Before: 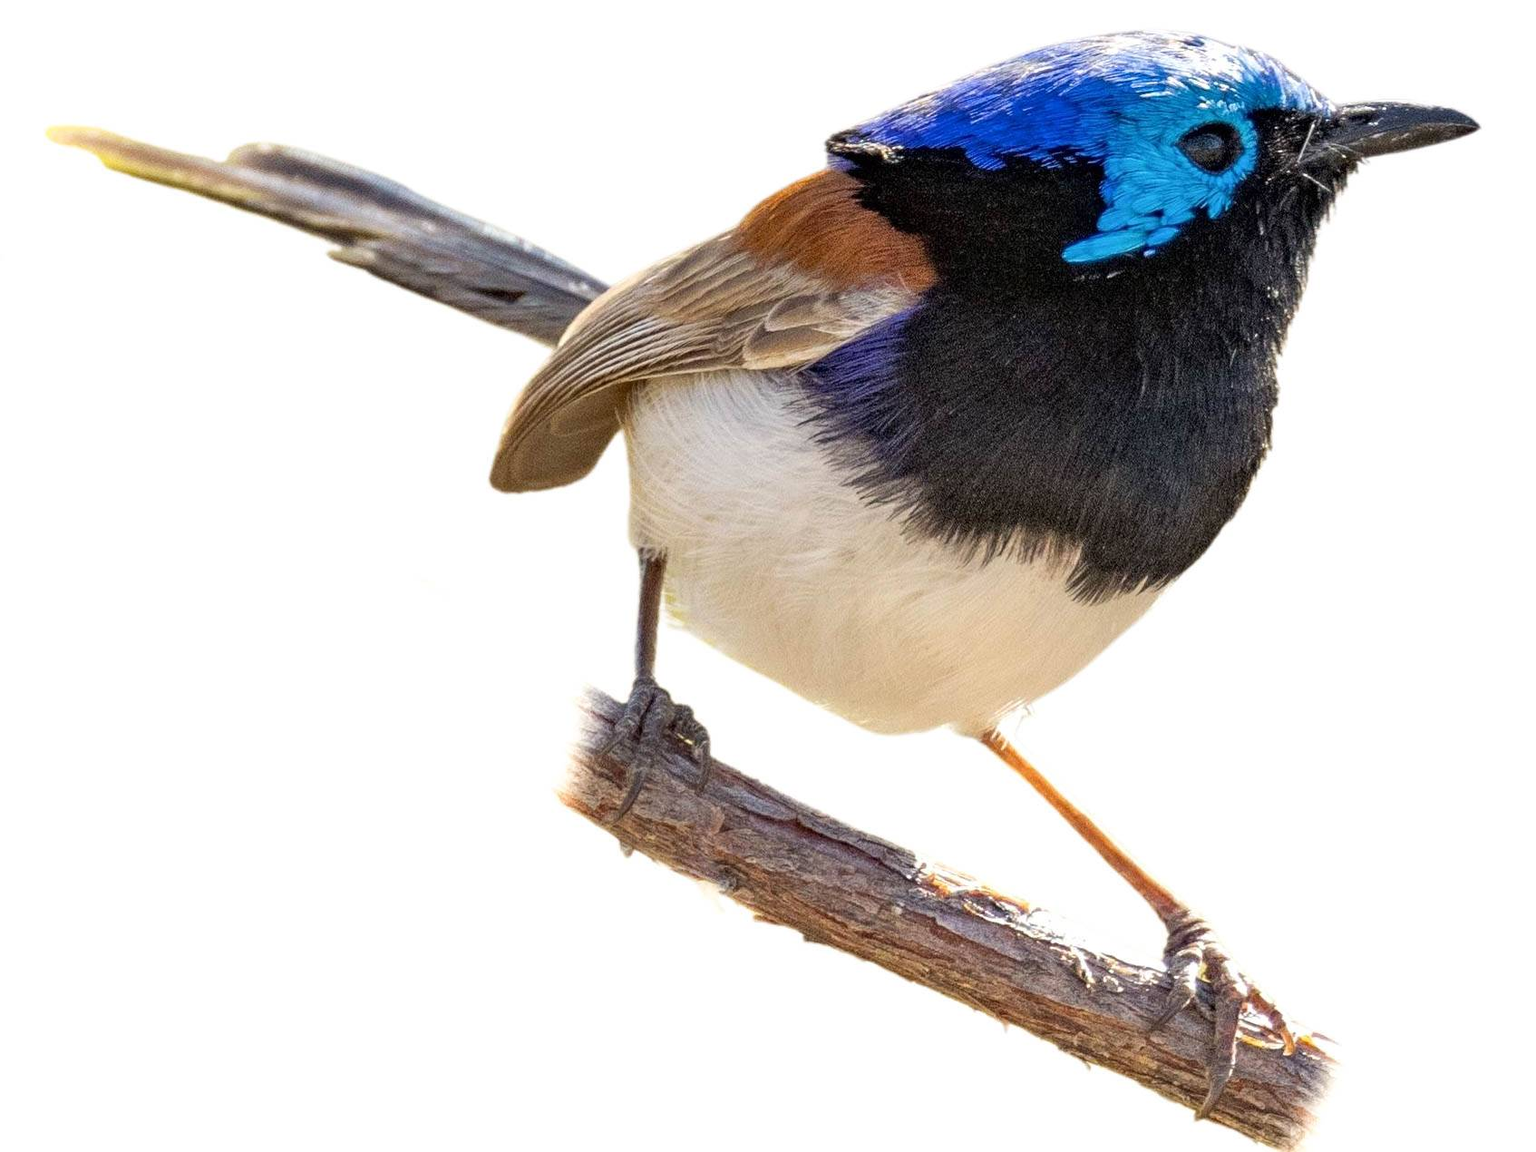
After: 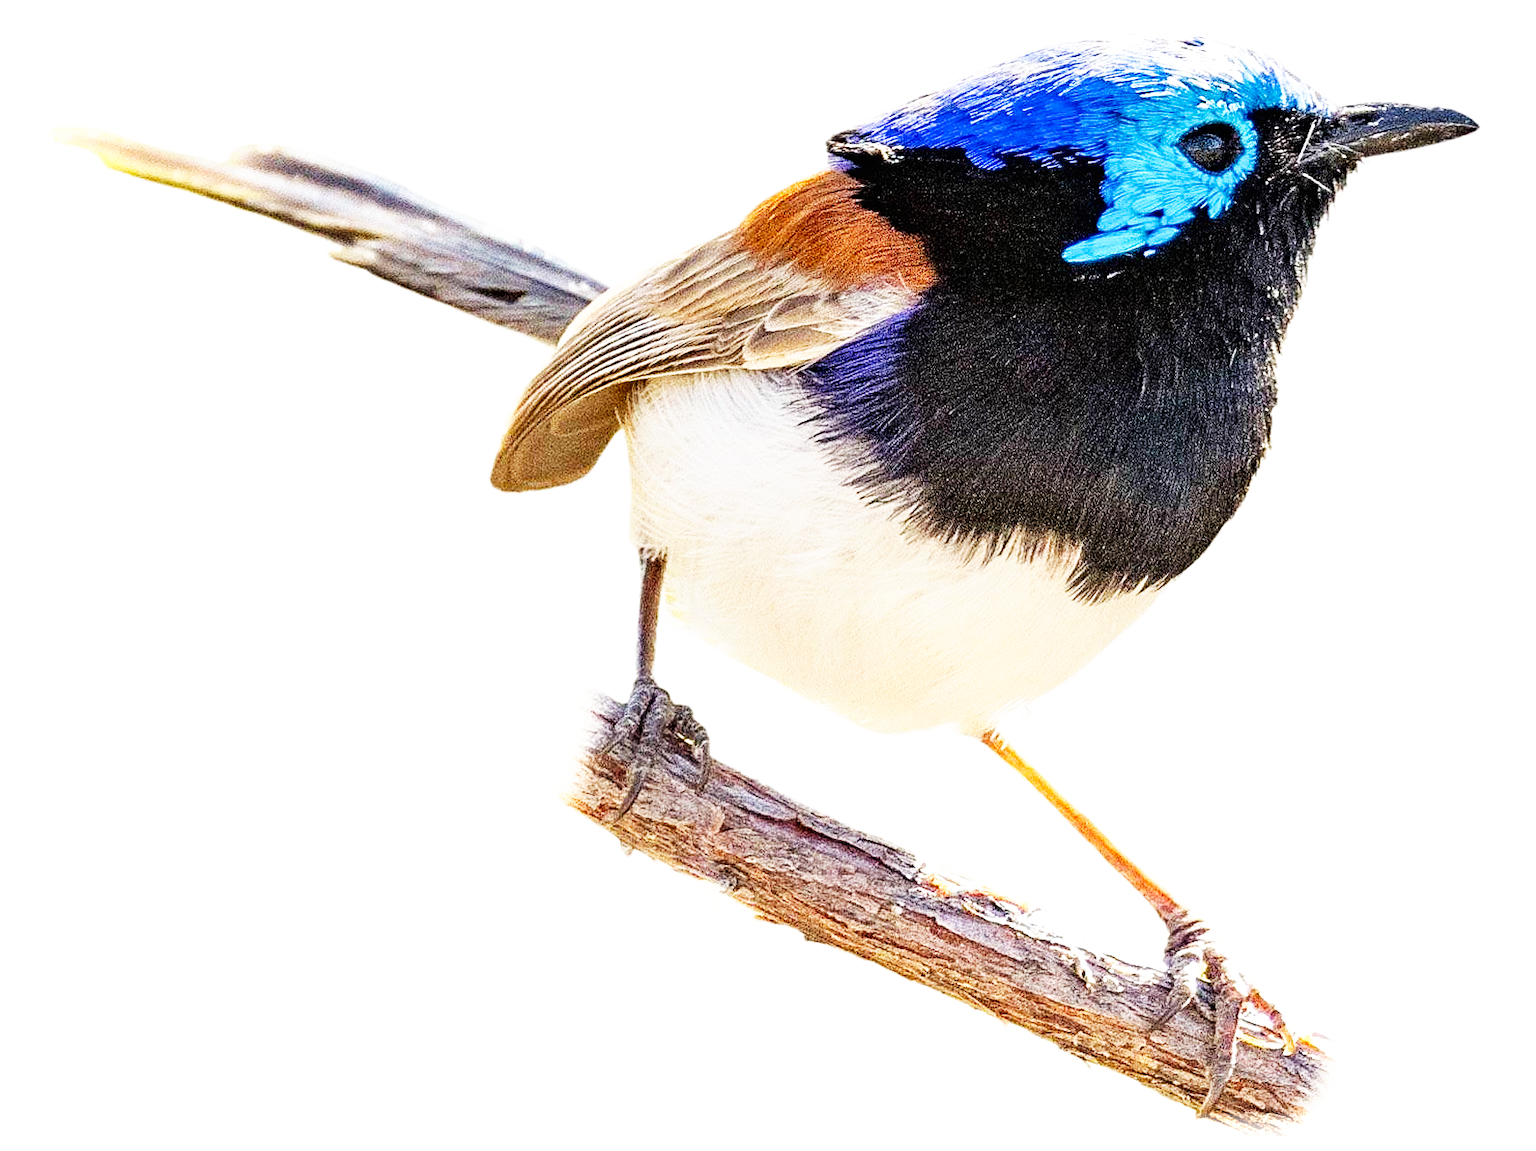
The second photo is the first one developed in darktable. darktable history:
vignetting: fall-off start 93%, fall-off radius 5%, brightness 1, saturation -0.49, automatic ratio true, width/height ratio 1.332, shape 0.04, unbound false
sharpen: on, module defaults
base curve: curves: ch0 [(0, 0) (0.007, 0.004) (0.027, 0.03) (0.046, 0.07) (0.207, 0.54) (0.442, 0.872) (0.673, 0.972) (1, 1)], preserve colors none
